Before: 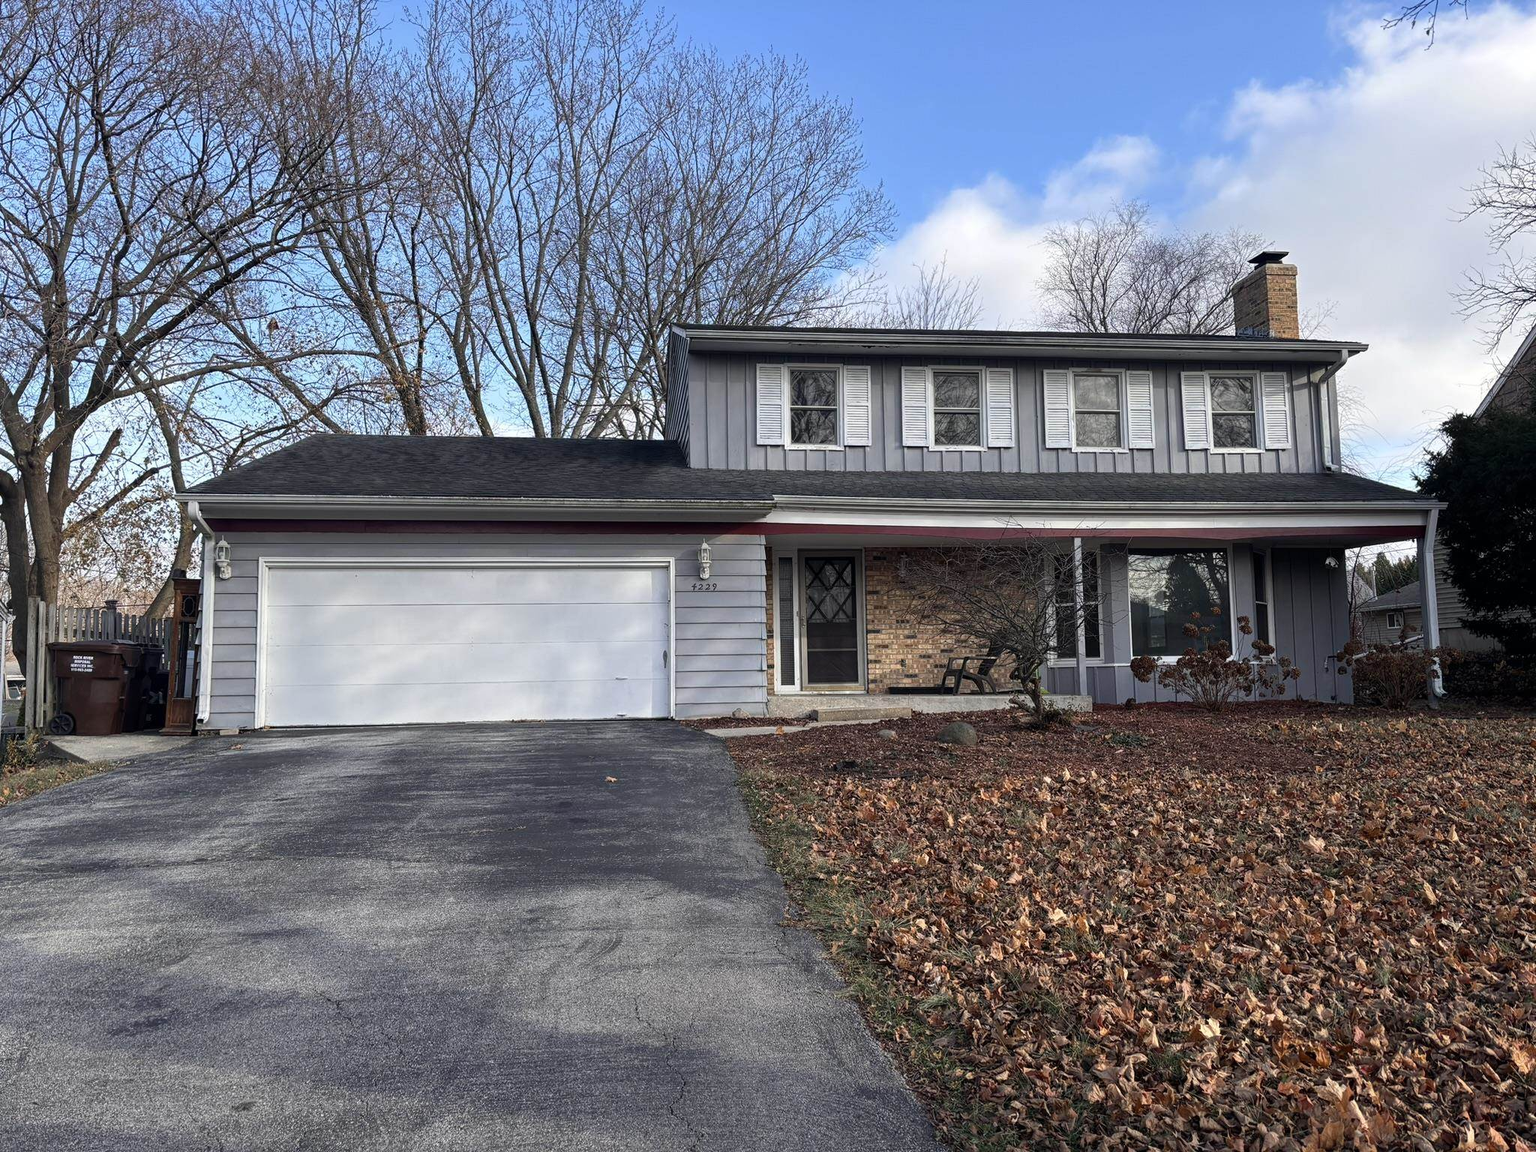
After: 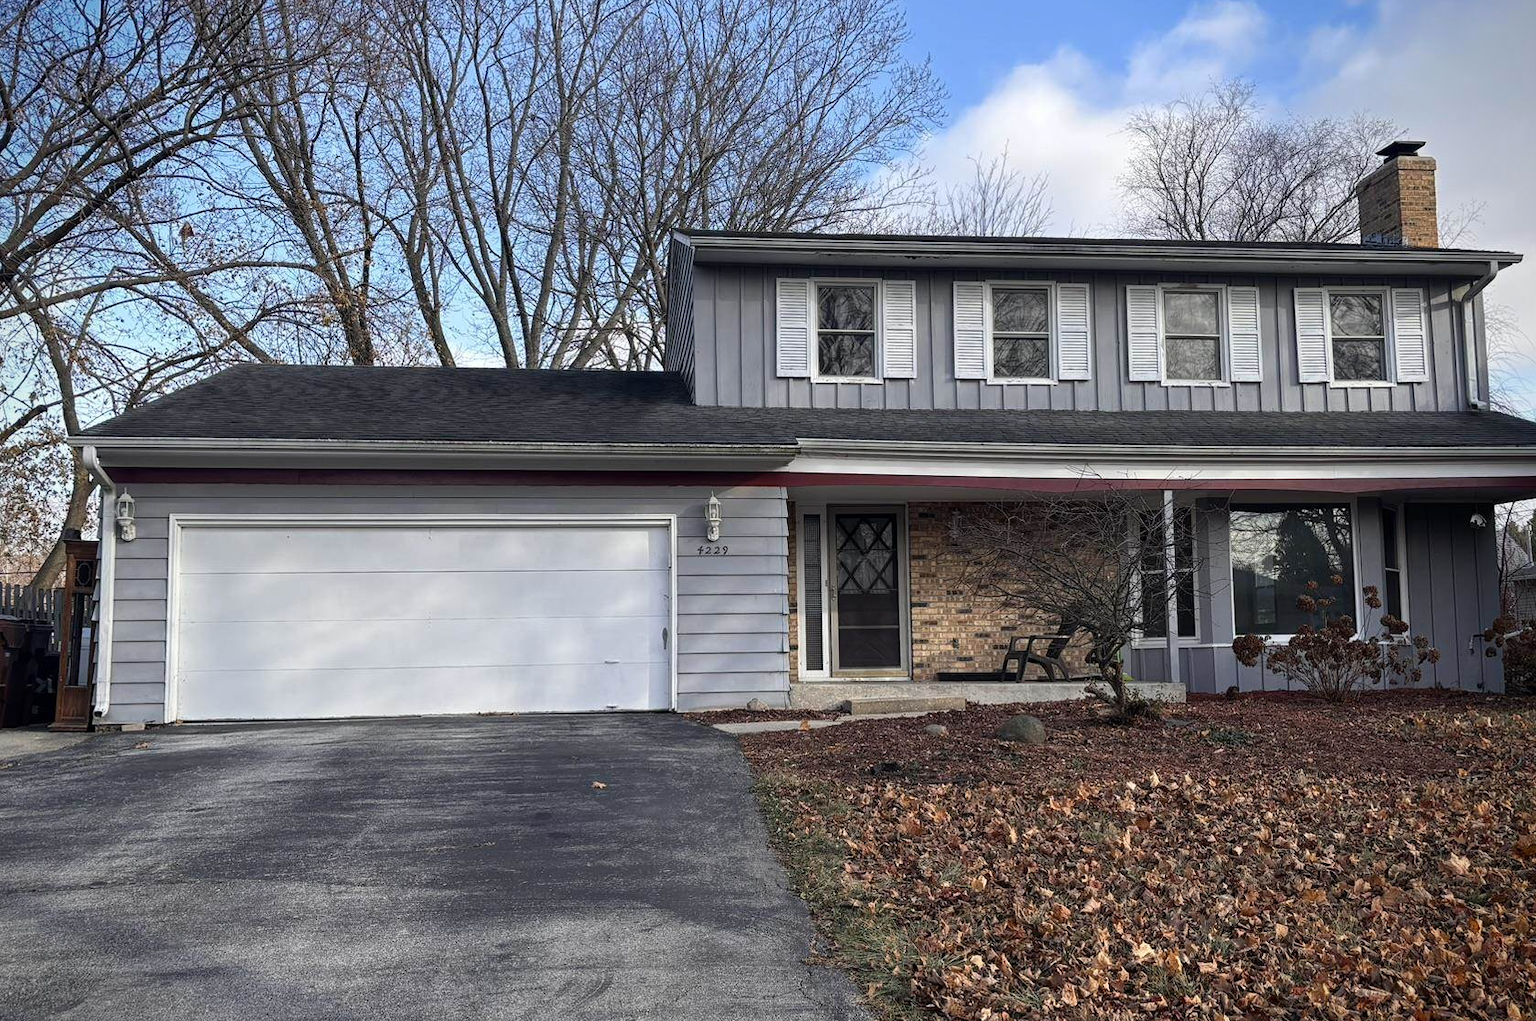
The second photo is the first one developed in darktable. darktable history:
crop: left 7.856%, top 11.836%, right 10.12%, bottom 15.387%
vignetting: fall-off start 88.53%, fall-off radius 44.2%, saturation 0.376, width/height ratio 1.161
